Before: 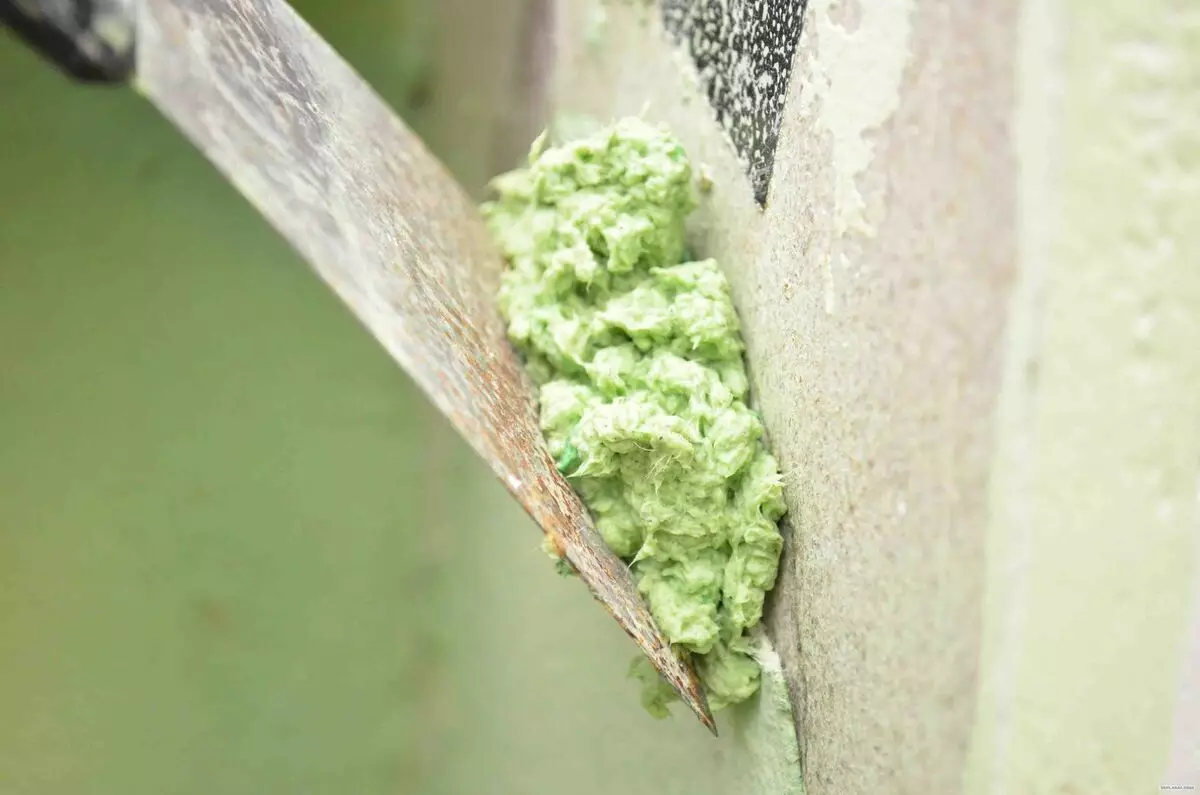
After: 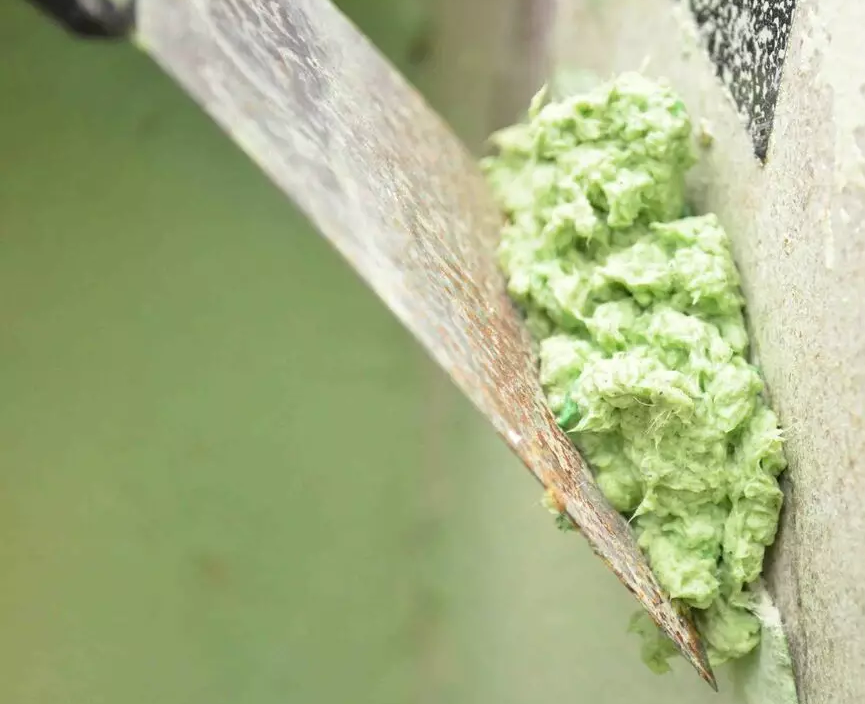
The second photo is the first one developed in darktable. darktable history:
crop: top 5.757%, right 27.865%, bottom 5.677%
